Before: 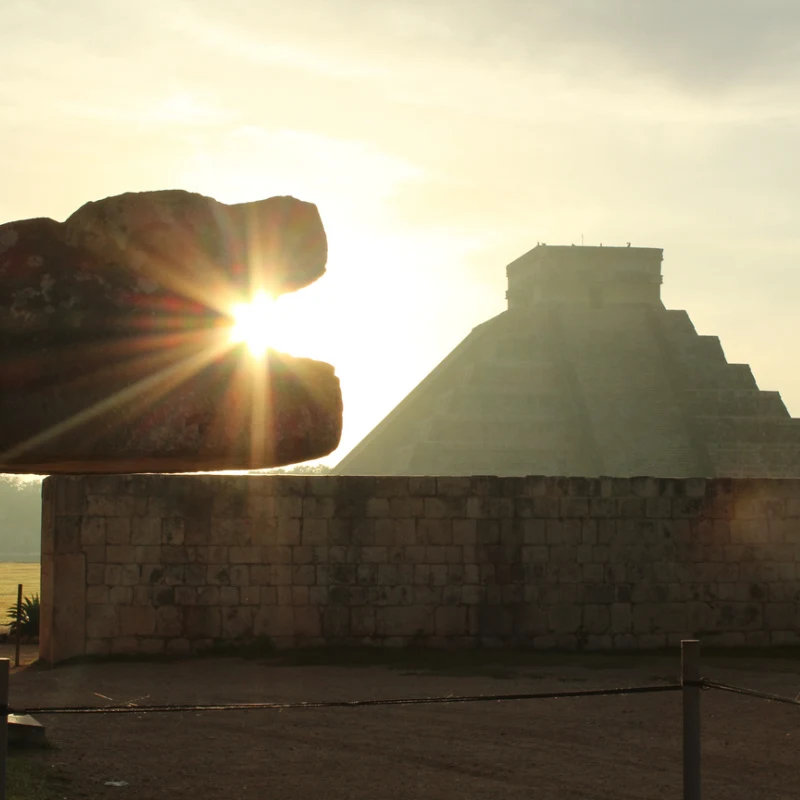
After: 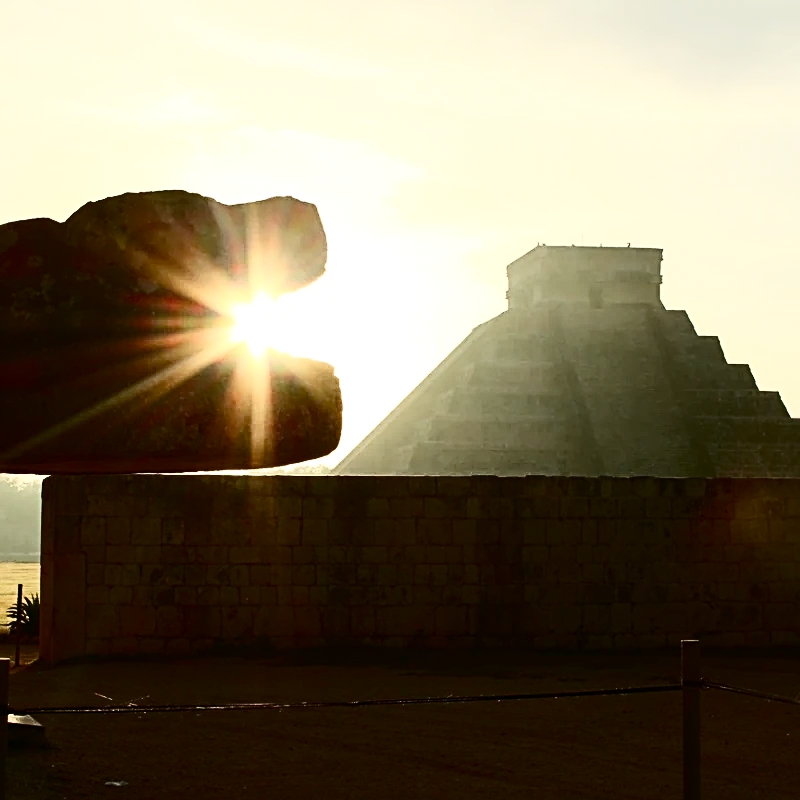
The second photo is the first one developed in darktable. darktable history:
sharpen: radius 2.548, amount 0.633
color balance rgb: perceptual saturation grading › global saturation 20%, perceptual saturation grading › highlights -24.925%, perceptual saturation grading › shadows 49.378%
contrast brightness saturation: contrast 0.499, saturation -0.099
